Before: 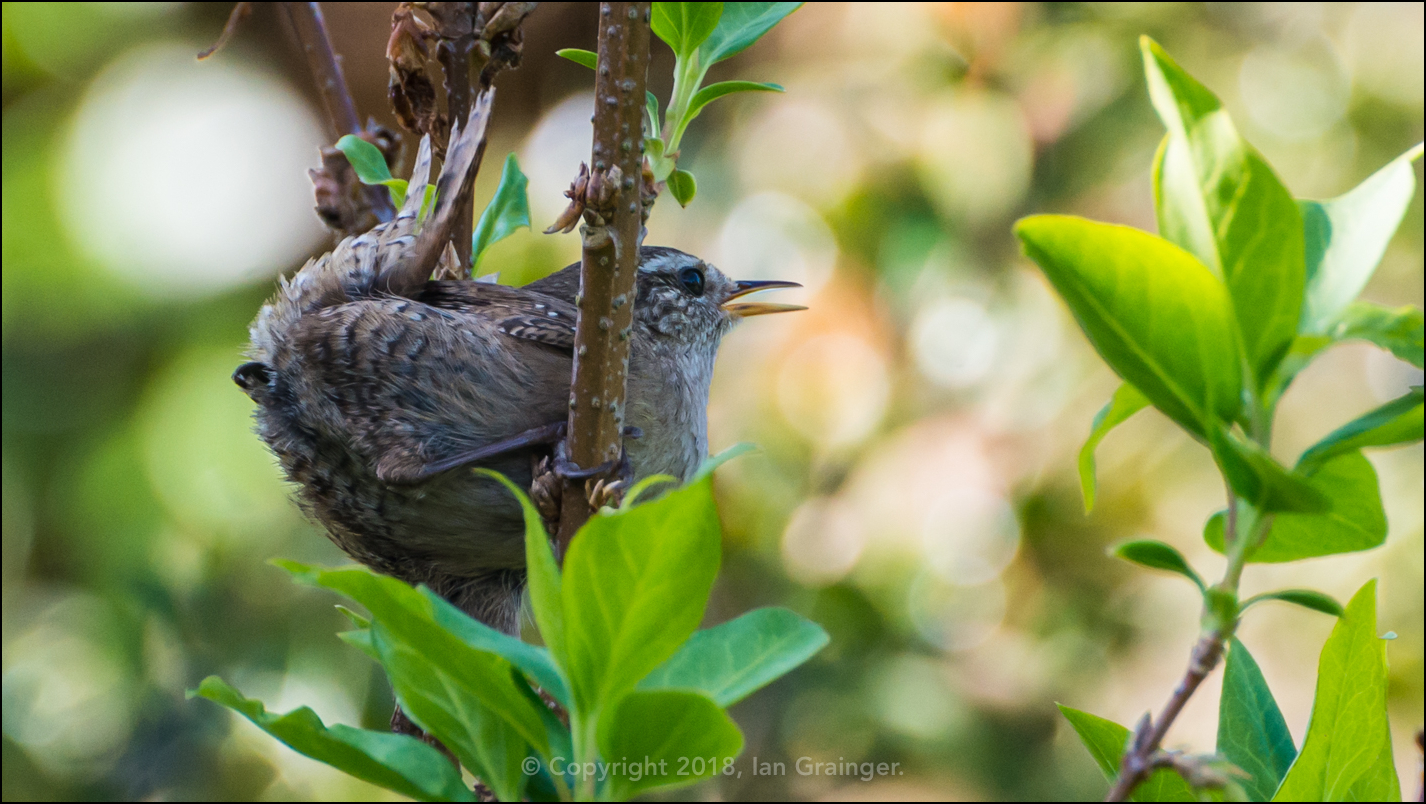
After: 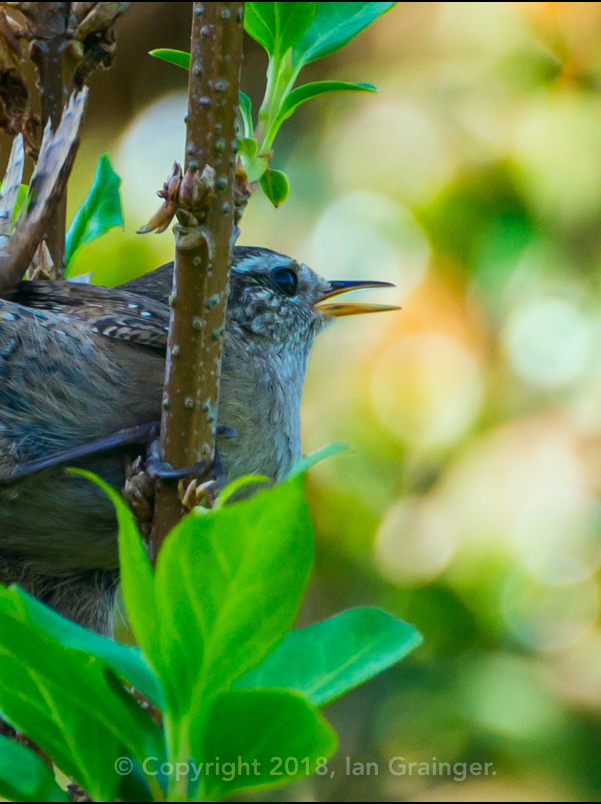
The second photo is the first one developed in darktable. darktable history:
crop: left 28.583%, right 29.231%
color correction: highlights a* -7.33, highlights b* 1.26, shadows a* -3.55, saturation 1.4
